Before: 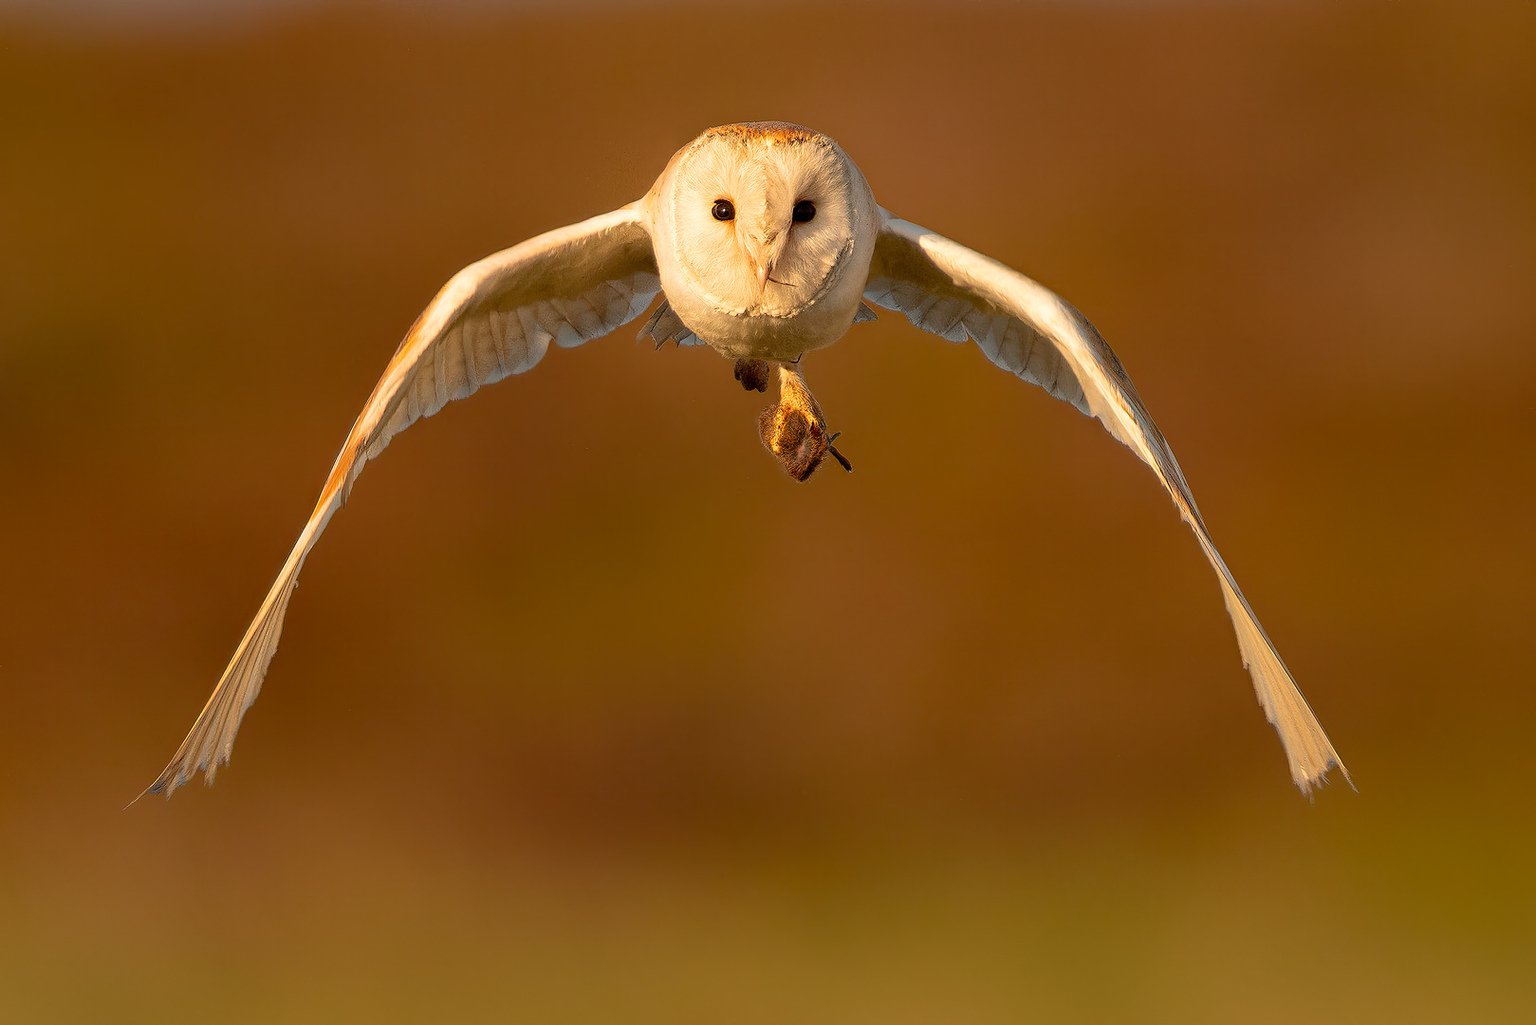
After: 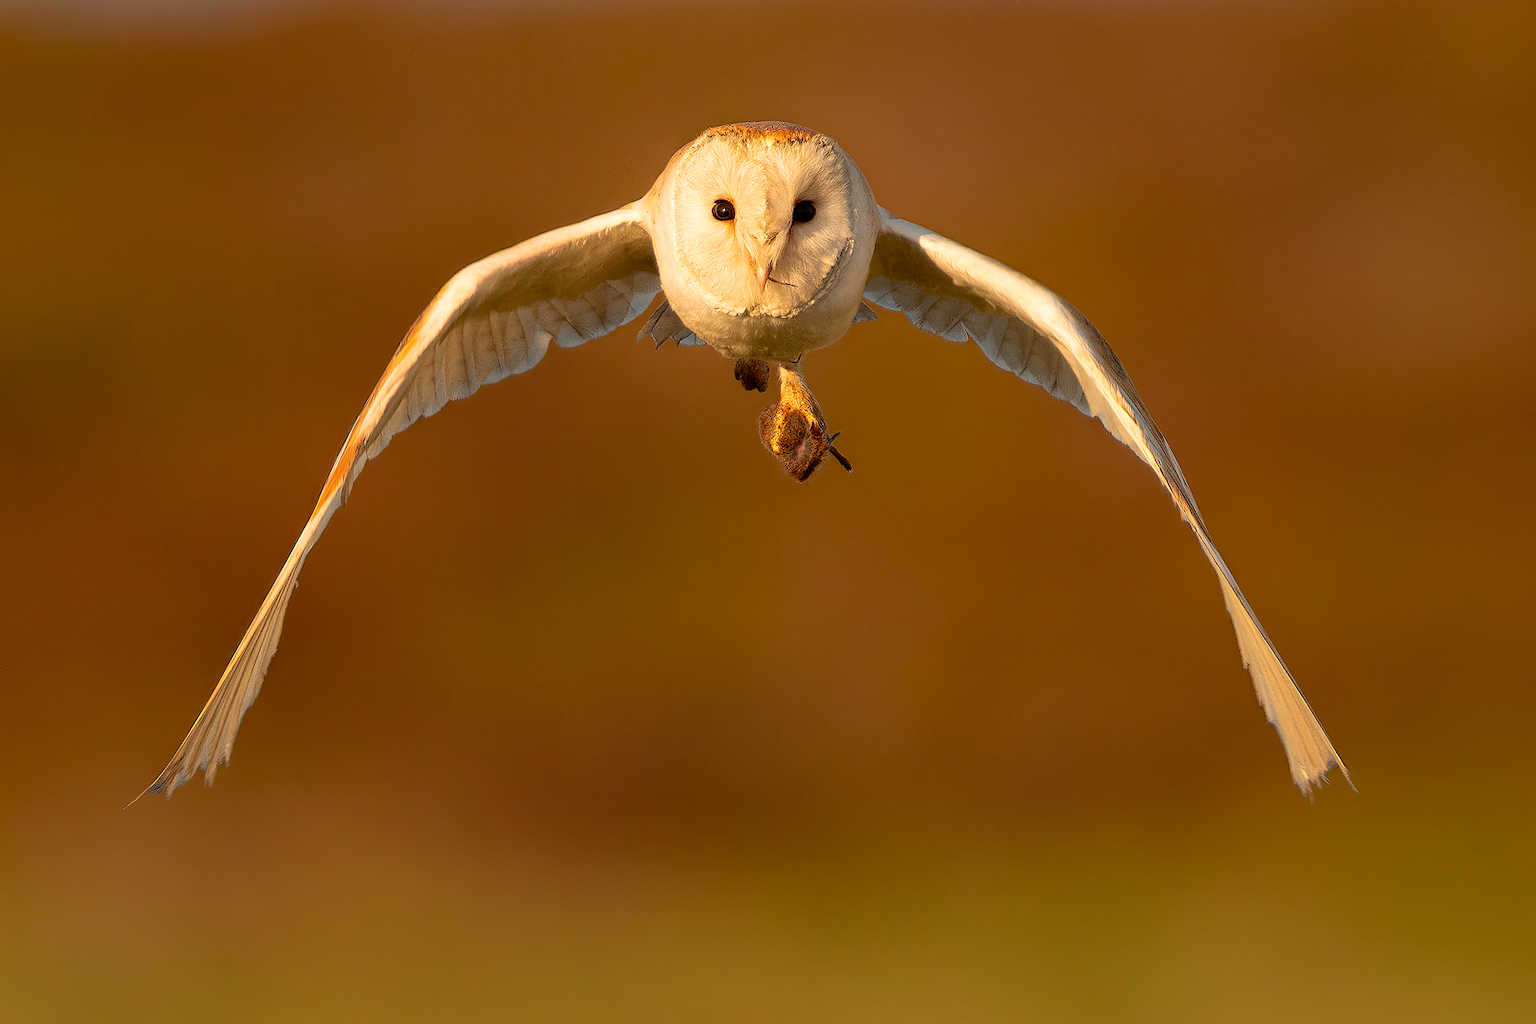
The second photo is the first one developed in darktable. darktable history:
contrast brightness saturation: contrast 0.037, saturation 0.071
